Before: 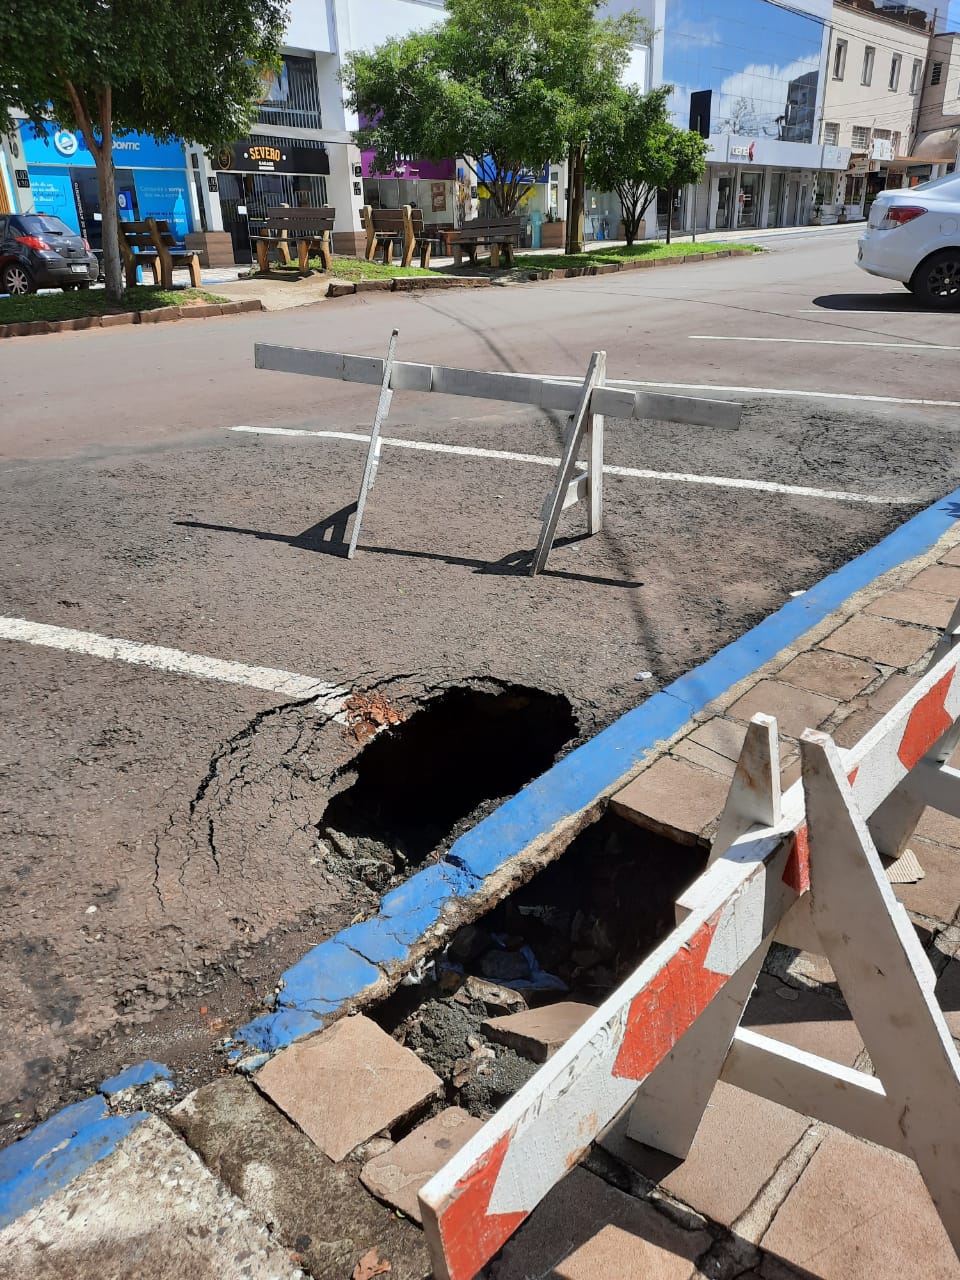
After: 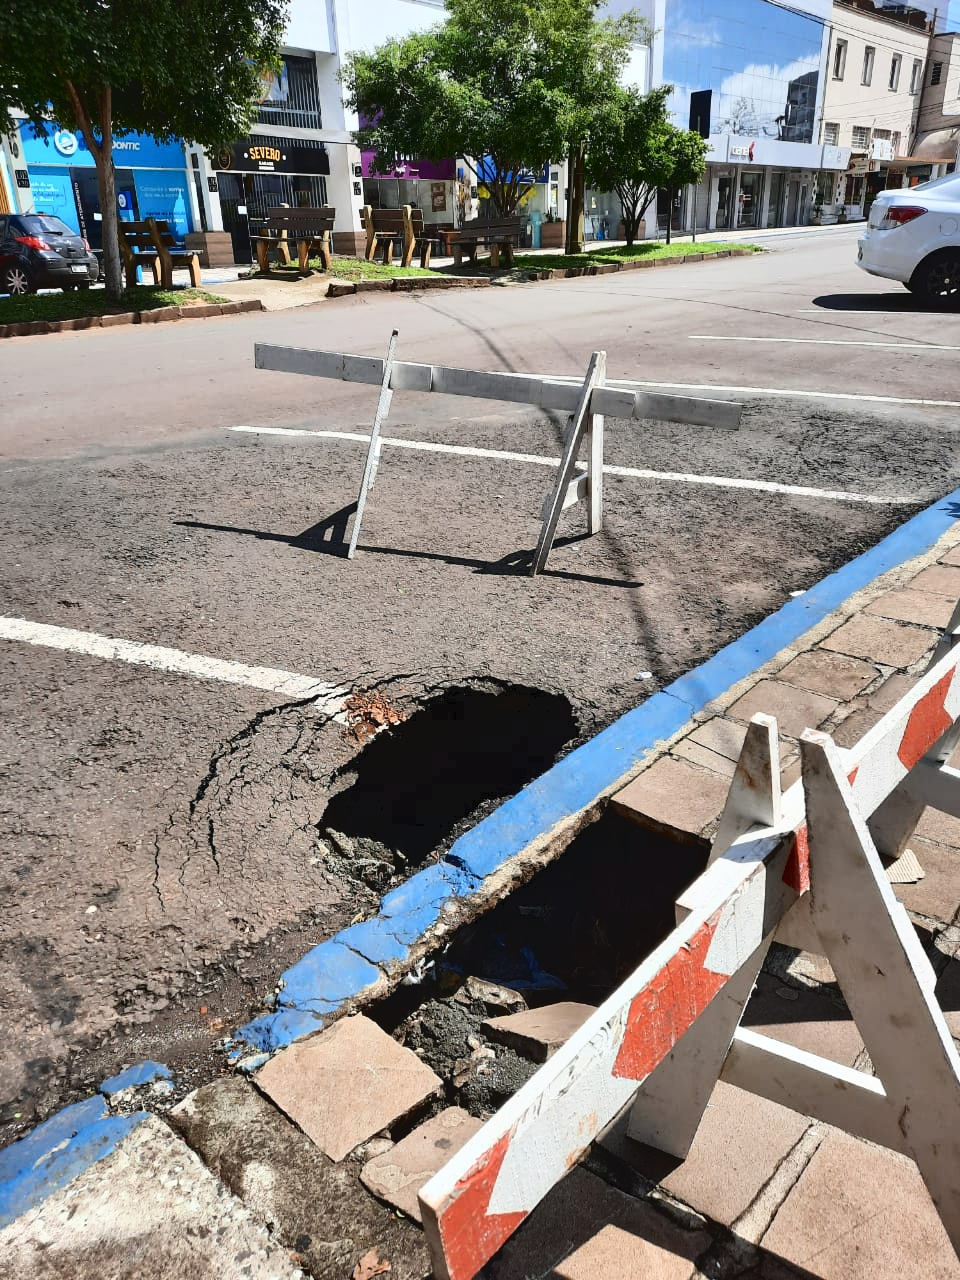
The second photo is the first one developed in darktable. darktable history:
tone curve: curves: ch0 [(0, 0) (0.003, 0.047) (0.011, 0.047) (0.025, 0.049) (0.044, 0.051) (0.069, 0.055) (0.1, 0.066) (0.136, 0.089) (0.177, 0.12) (0.224, 0.155) (0.277, 0.205) (0.335, 0.281) (0.399, 0.37) (0.468, 0.47) (0.543, 0.574) (0.623, 0.687) (0.709, 0.801) (0.801, 0.89) (0.898, 0.963) (1, 1)], color space Lab, independent channels, preserve colors none
